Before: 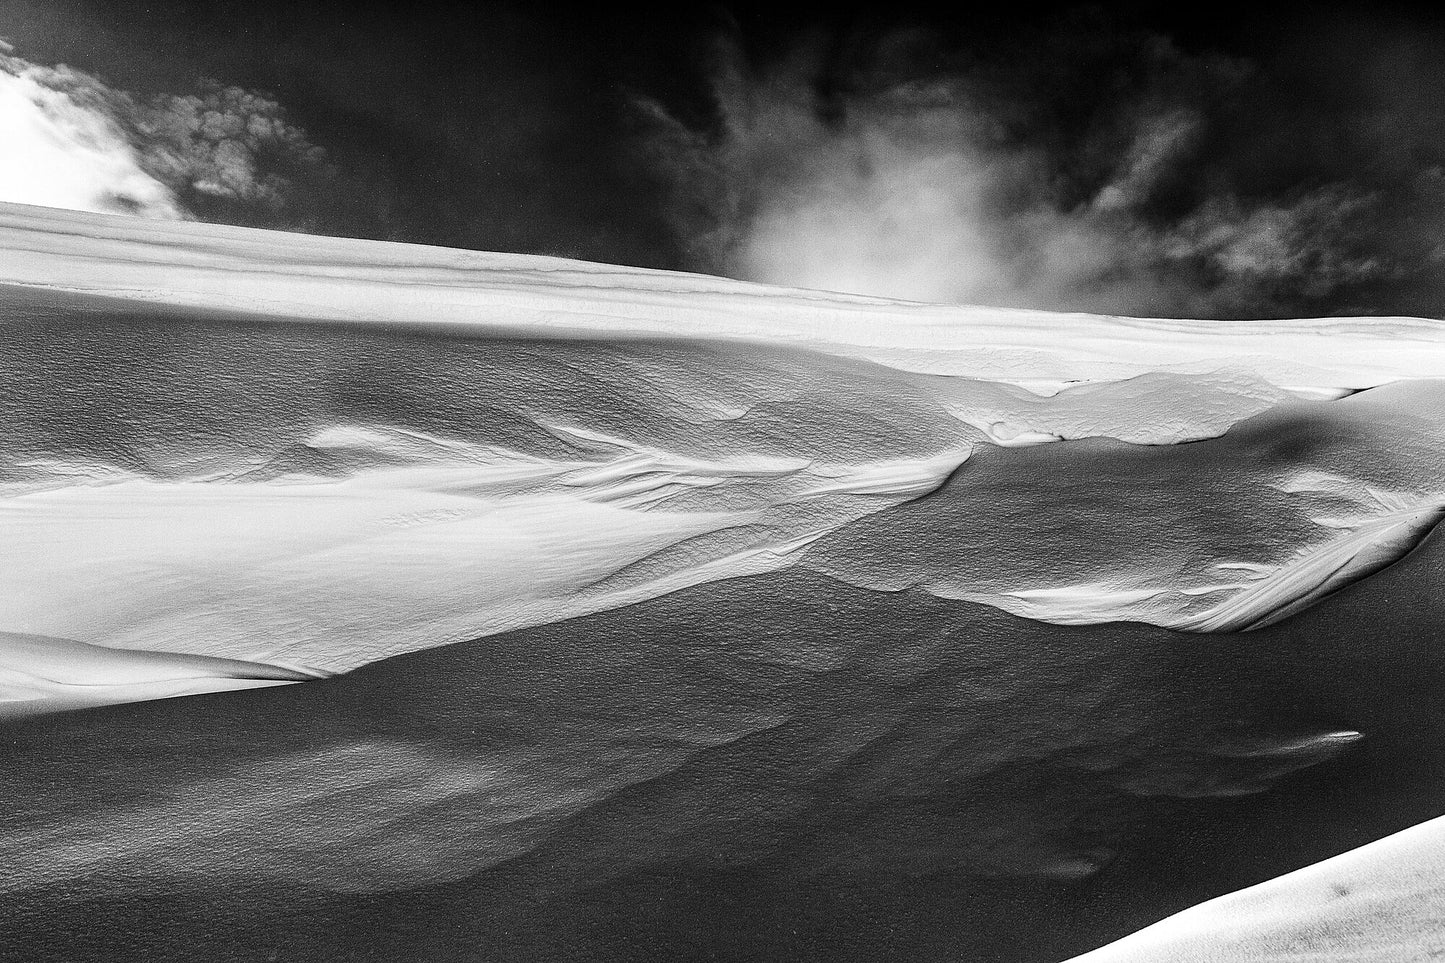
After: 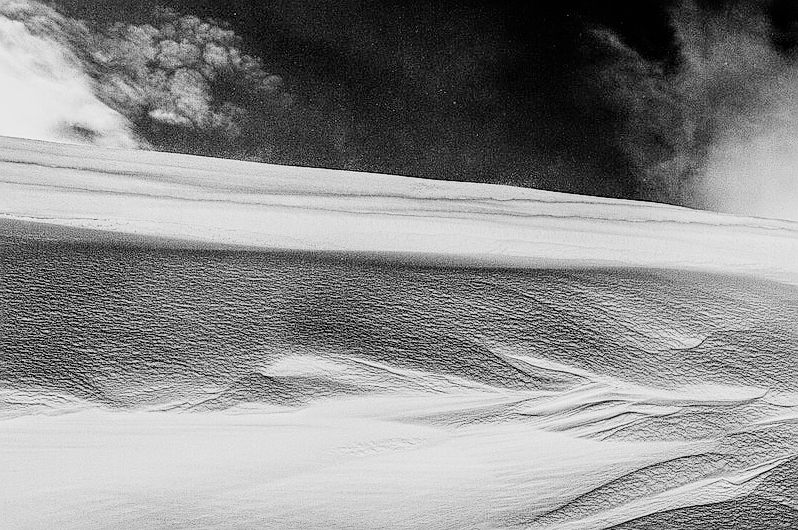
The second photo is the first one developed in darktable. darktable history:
filmic rgb: middle gray luminance 29.09%, black relative exposure -10.24 EV, white relative exposure 5.49 EV, target black luminance 0%, hardness 3.91, latitude 2.21%, contrast 1.126, highlights saturation mix 4.7%, shadows ↔ highlights balance 15.44%, color science v4 (2020)
exposure: black level correction 0.001, exposure 0.499 EV, compensate exposure bias true, compensate highlight preservation false
local contrast: detail 130%
sharpen: on, module defaults
crop and rotate: left 3.062%, top 7.404%, right 41.695%, bottom 37.554%
